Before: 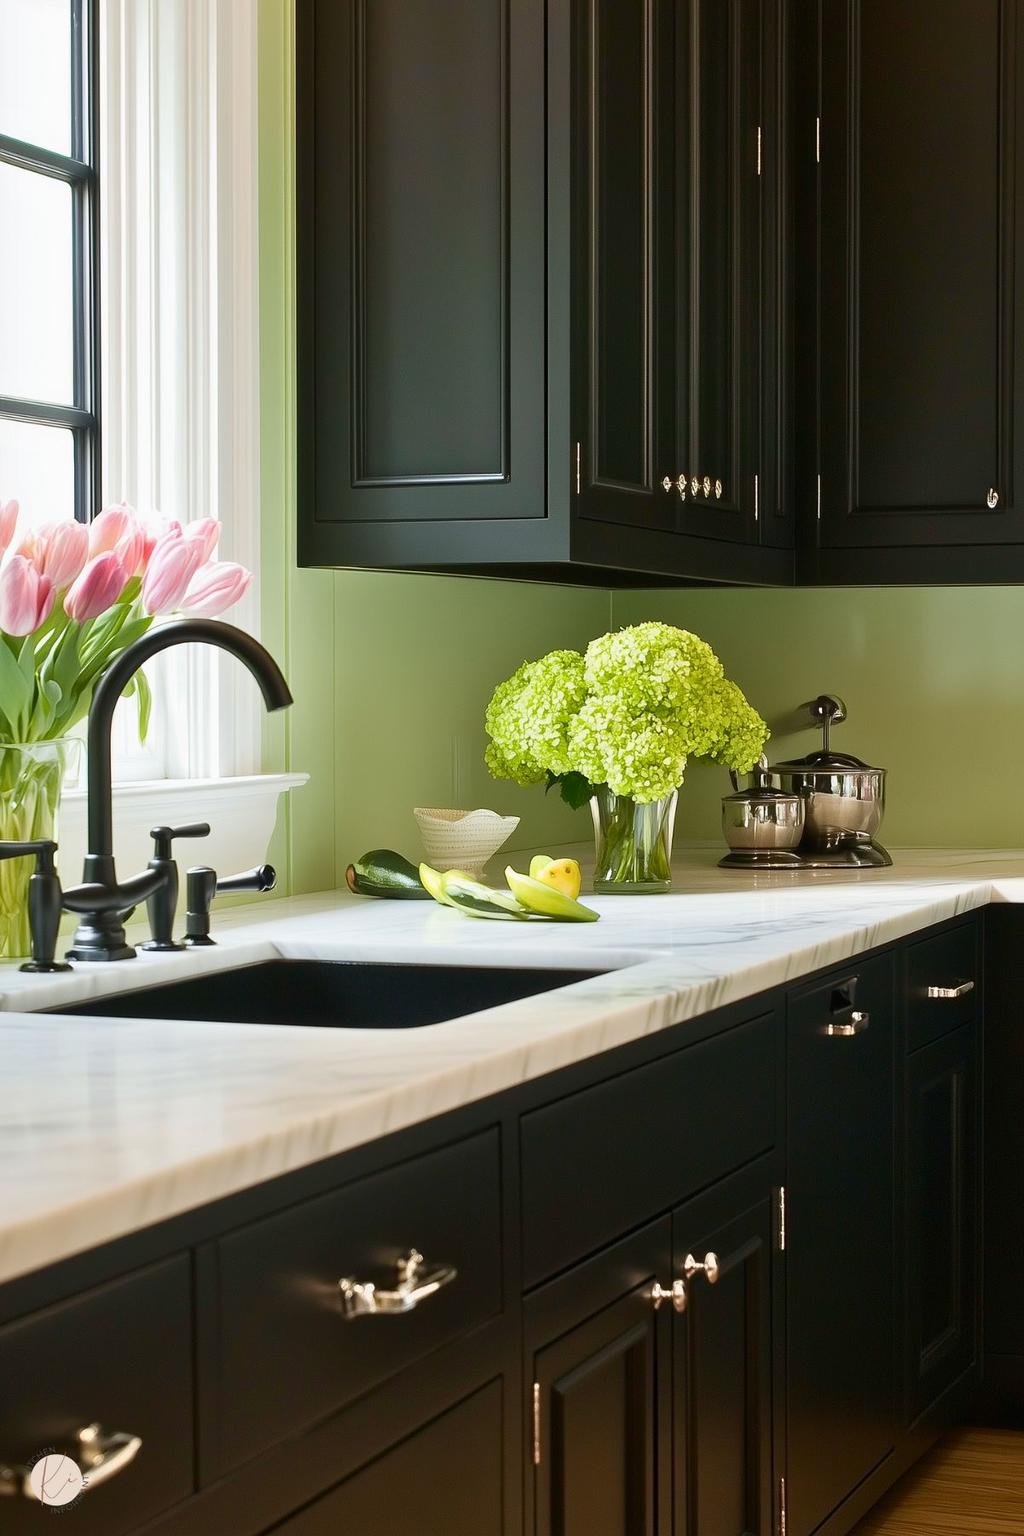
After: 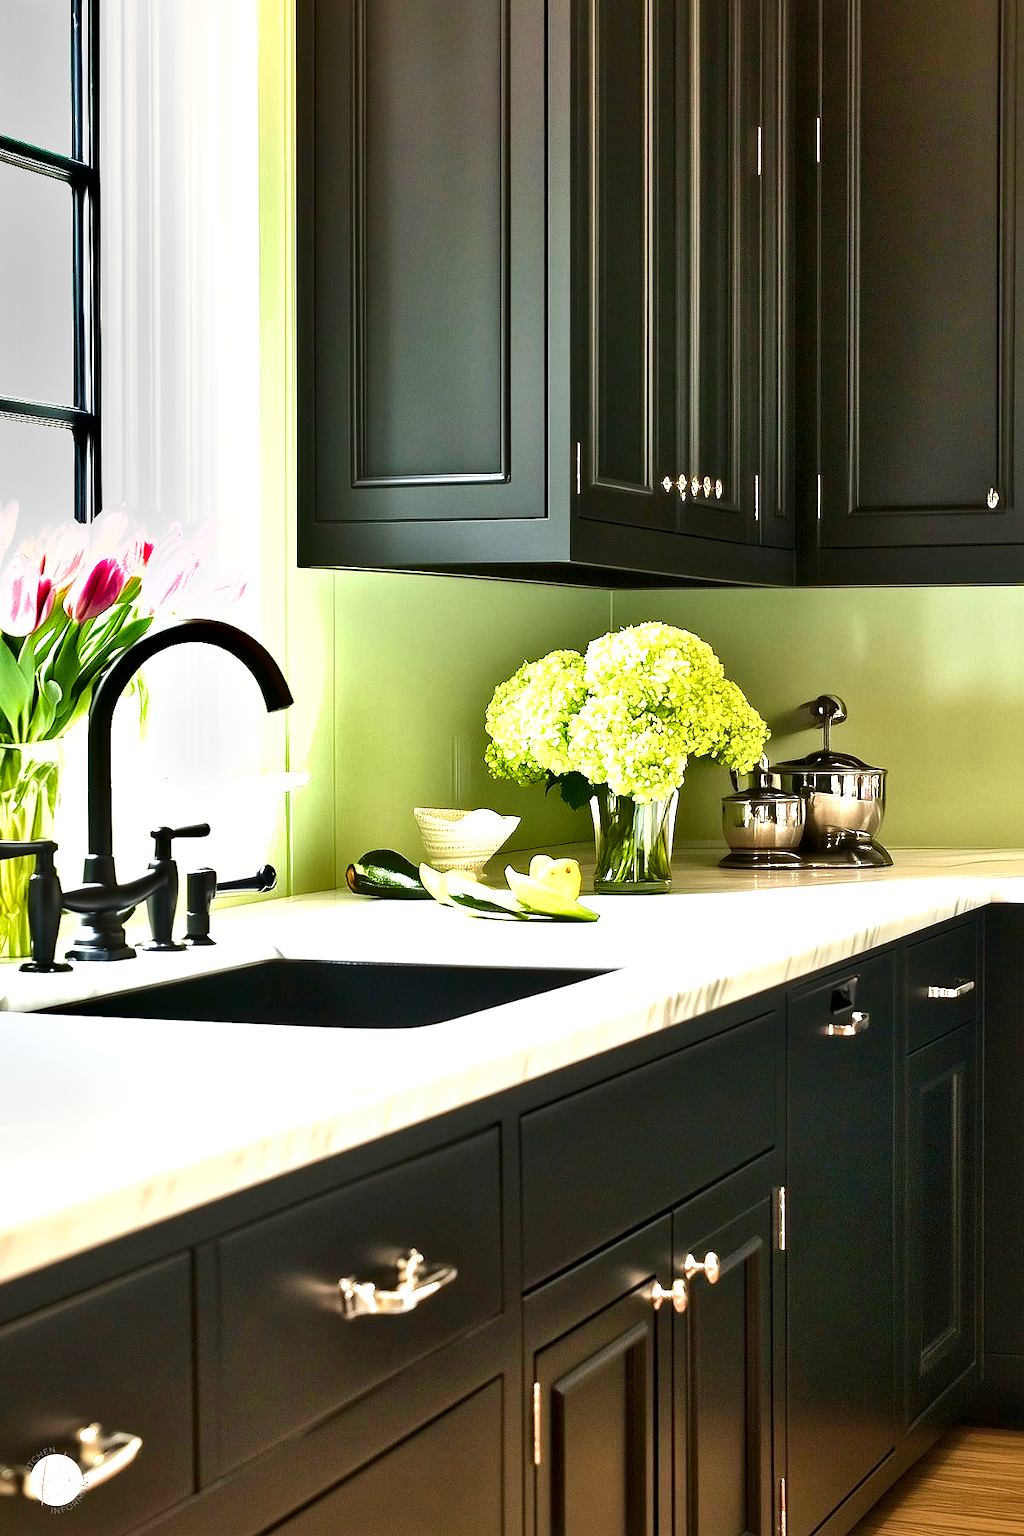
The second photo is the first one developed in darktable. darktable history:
shadows and highlights: soften with gaussian
exposure: black level correction -0.001, exposure 0.906 EV, compensate highlight preservation false
local contrast: mode bilateral grid, contrast 24, coarseness 60, detail 152%, midtone range 0.2
tone equalizer: -8 EV -0.392 EV, -7 EV -0.363 EV, -6 EV -0.361 EV, -5 EV -0.213 EV, -3 EV 0.221 EV, -2 EV 0.356 EV, -1 EV 0.382 EV, +0 EV 0.4 EV, edges refinement/feathering 500, mask exposure compensation -1.57 EV, preserve details no
